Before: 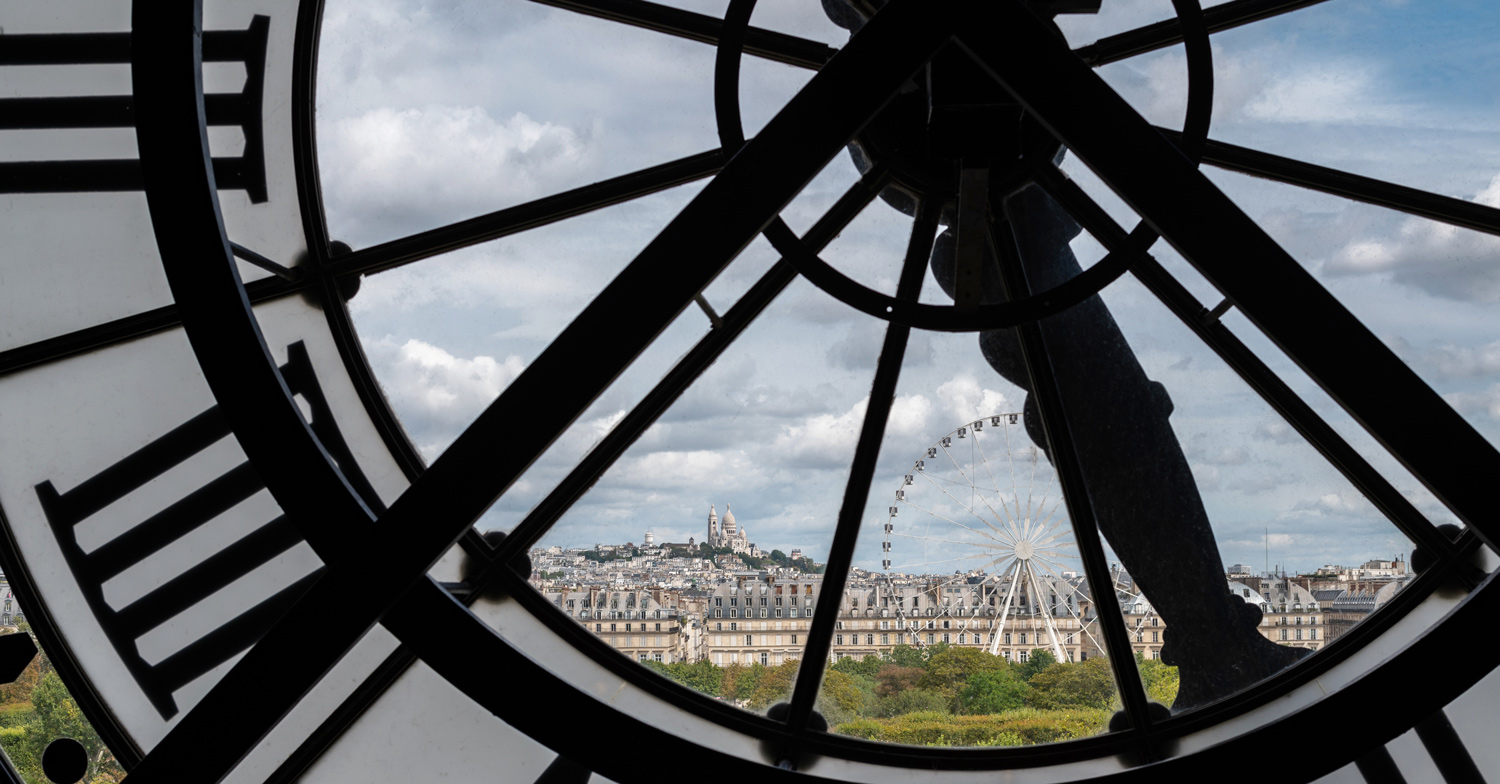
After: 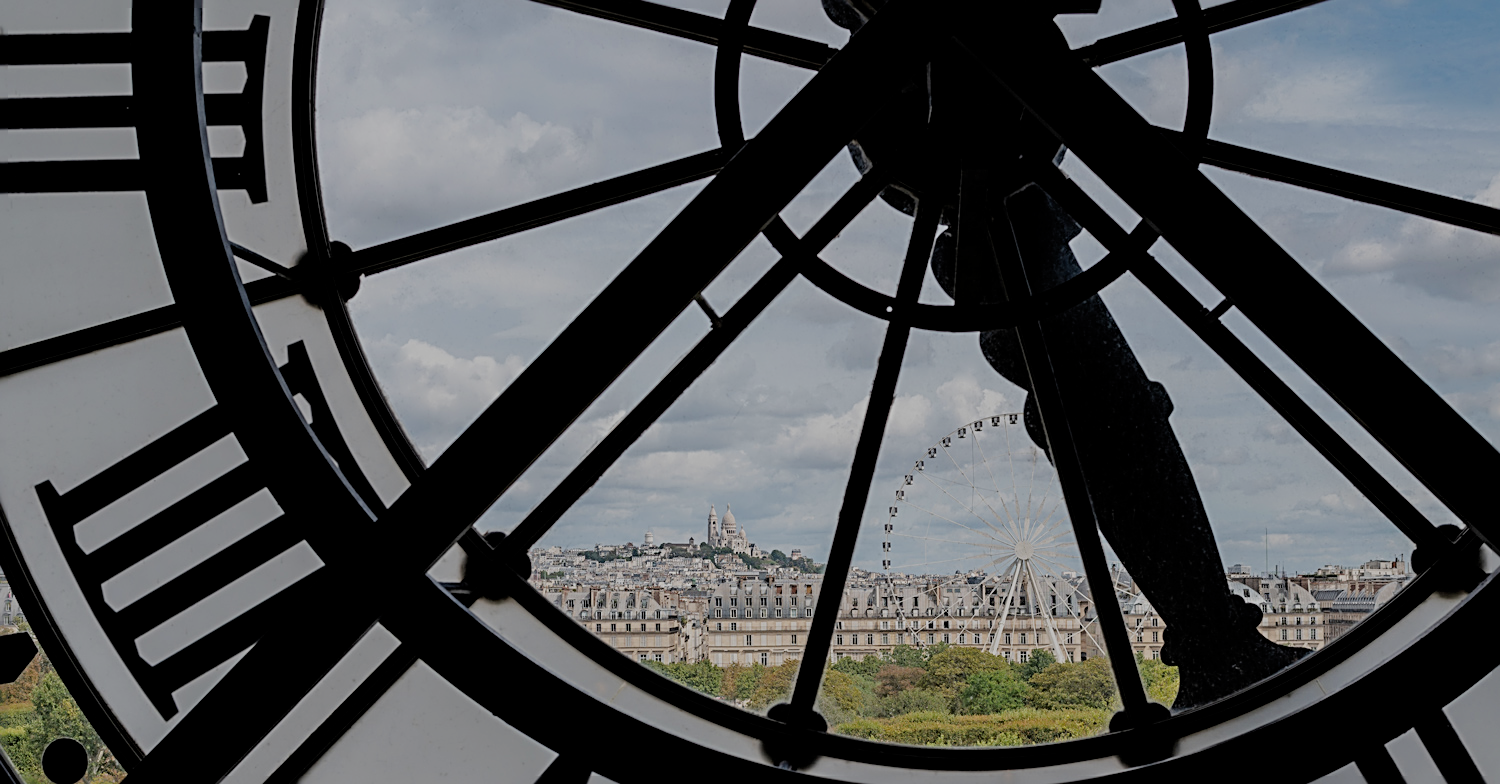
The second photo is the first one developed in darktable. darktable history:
filmic rgb: black relative exposure -7.01 EV, white relative exposure 5.95 EV, target black luminance 0%, hardness 2.73, latitude 60.61%, contrast 0.693, highlights saturation mix 10.65%, shadows ↔ highlights balance -0.038%
sharpen: radius 2.833, amount 0.731
